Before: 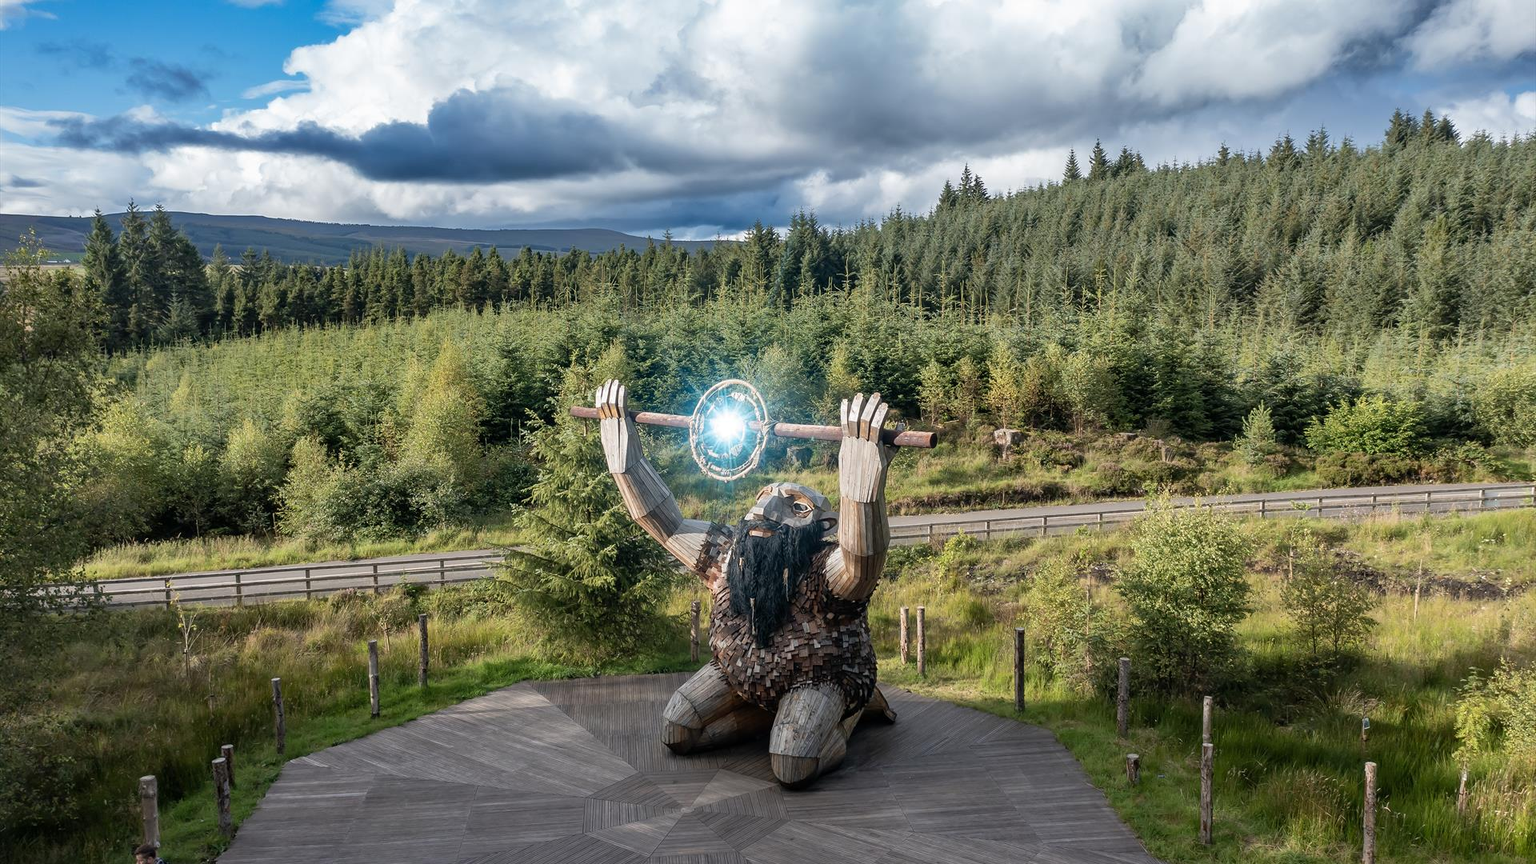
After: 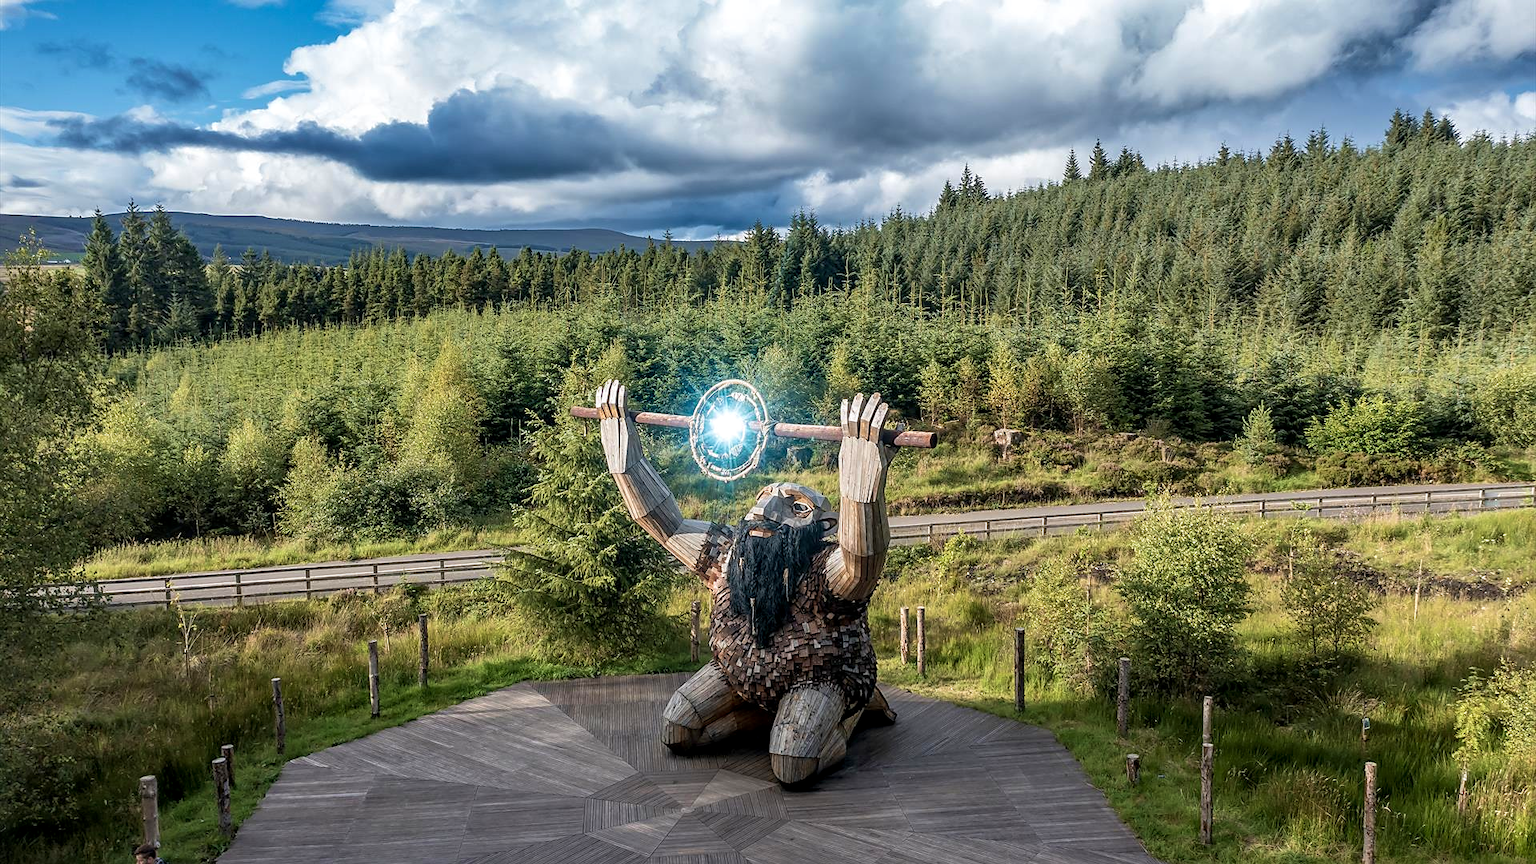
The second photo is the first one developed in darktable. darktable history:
sharpen: radius 1.882, amount 0.407, threshold 1.678
velvia: on, module defaults
local contrast: on, module defaults
